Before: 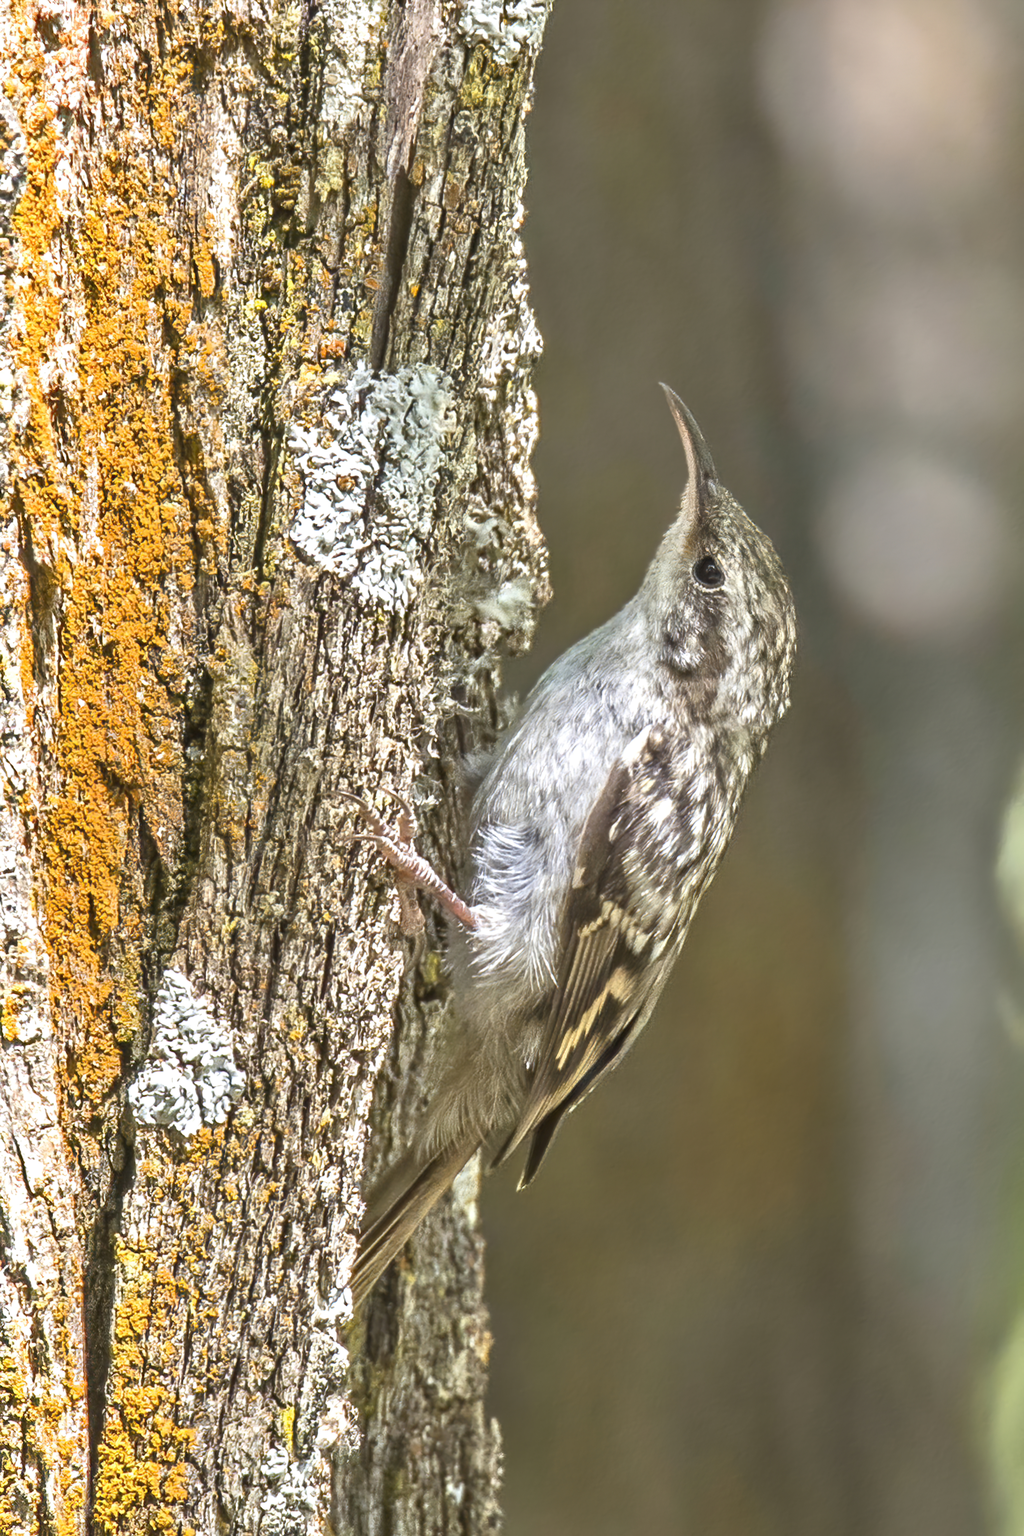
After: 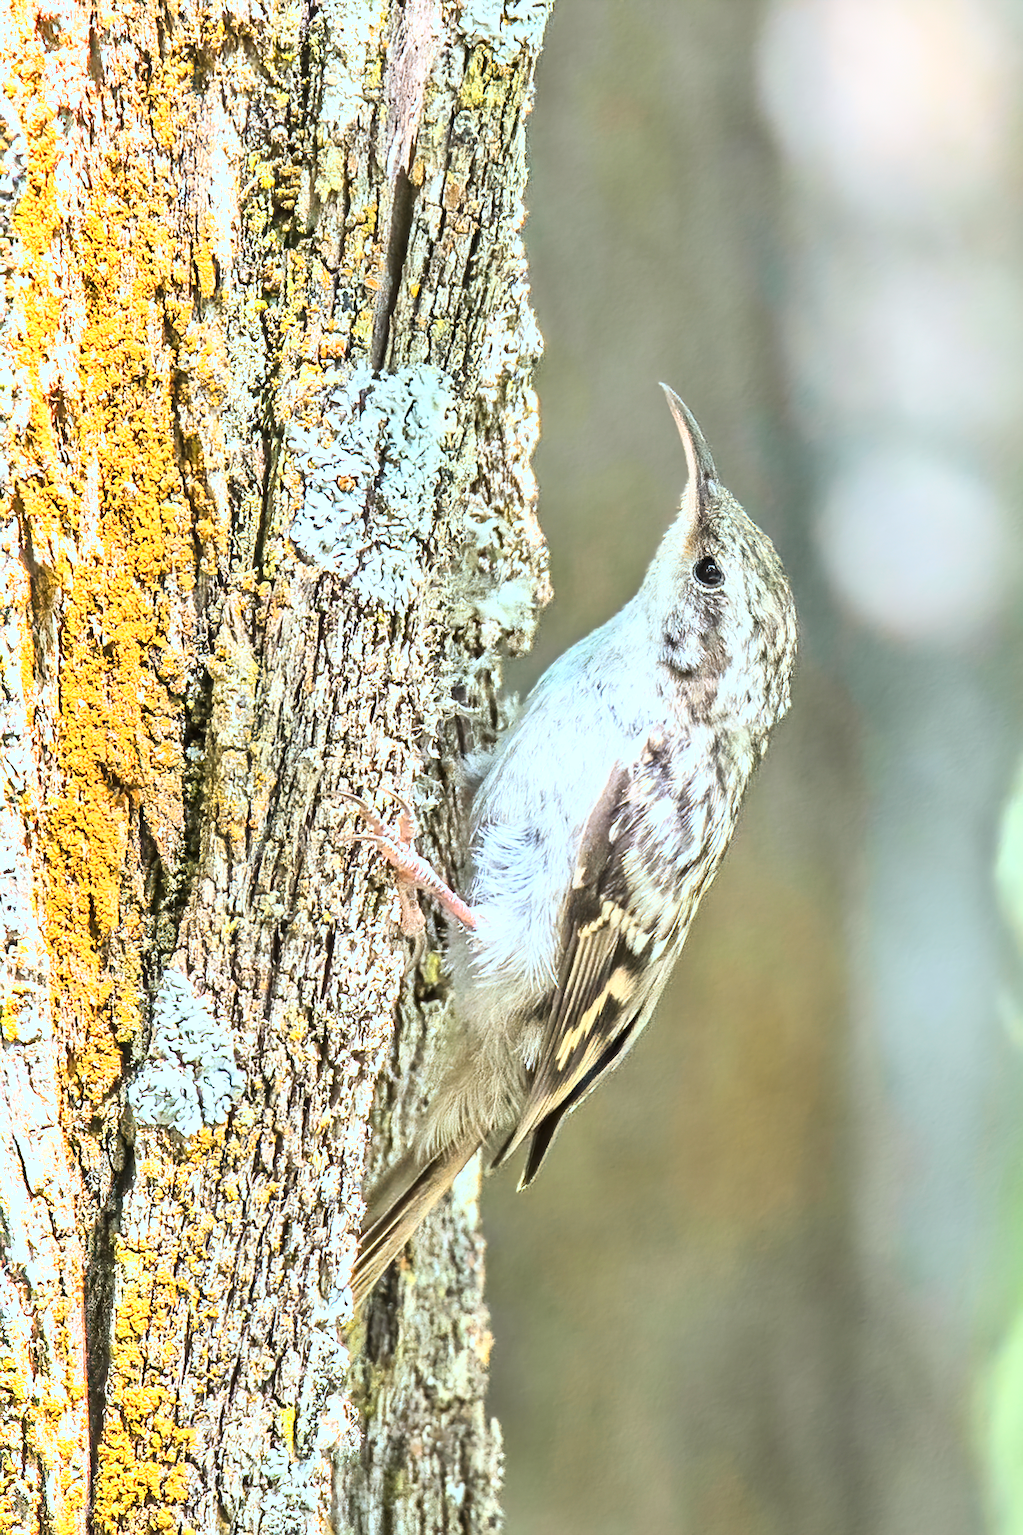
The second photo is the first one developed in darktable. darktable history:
base curve: curves: ch0 [(0, 0) (0.007, 0.004) (0.027, 0.03) (0.046, 0.07) (0.207, 0.54) (0.442, 0.872) (0.673, 0.972) (1, 1)]
color calibration: illuminant Planckian (black body), x 0.375, y 0.374, temperature 4119.69 K
sharpen: on, module defaults
